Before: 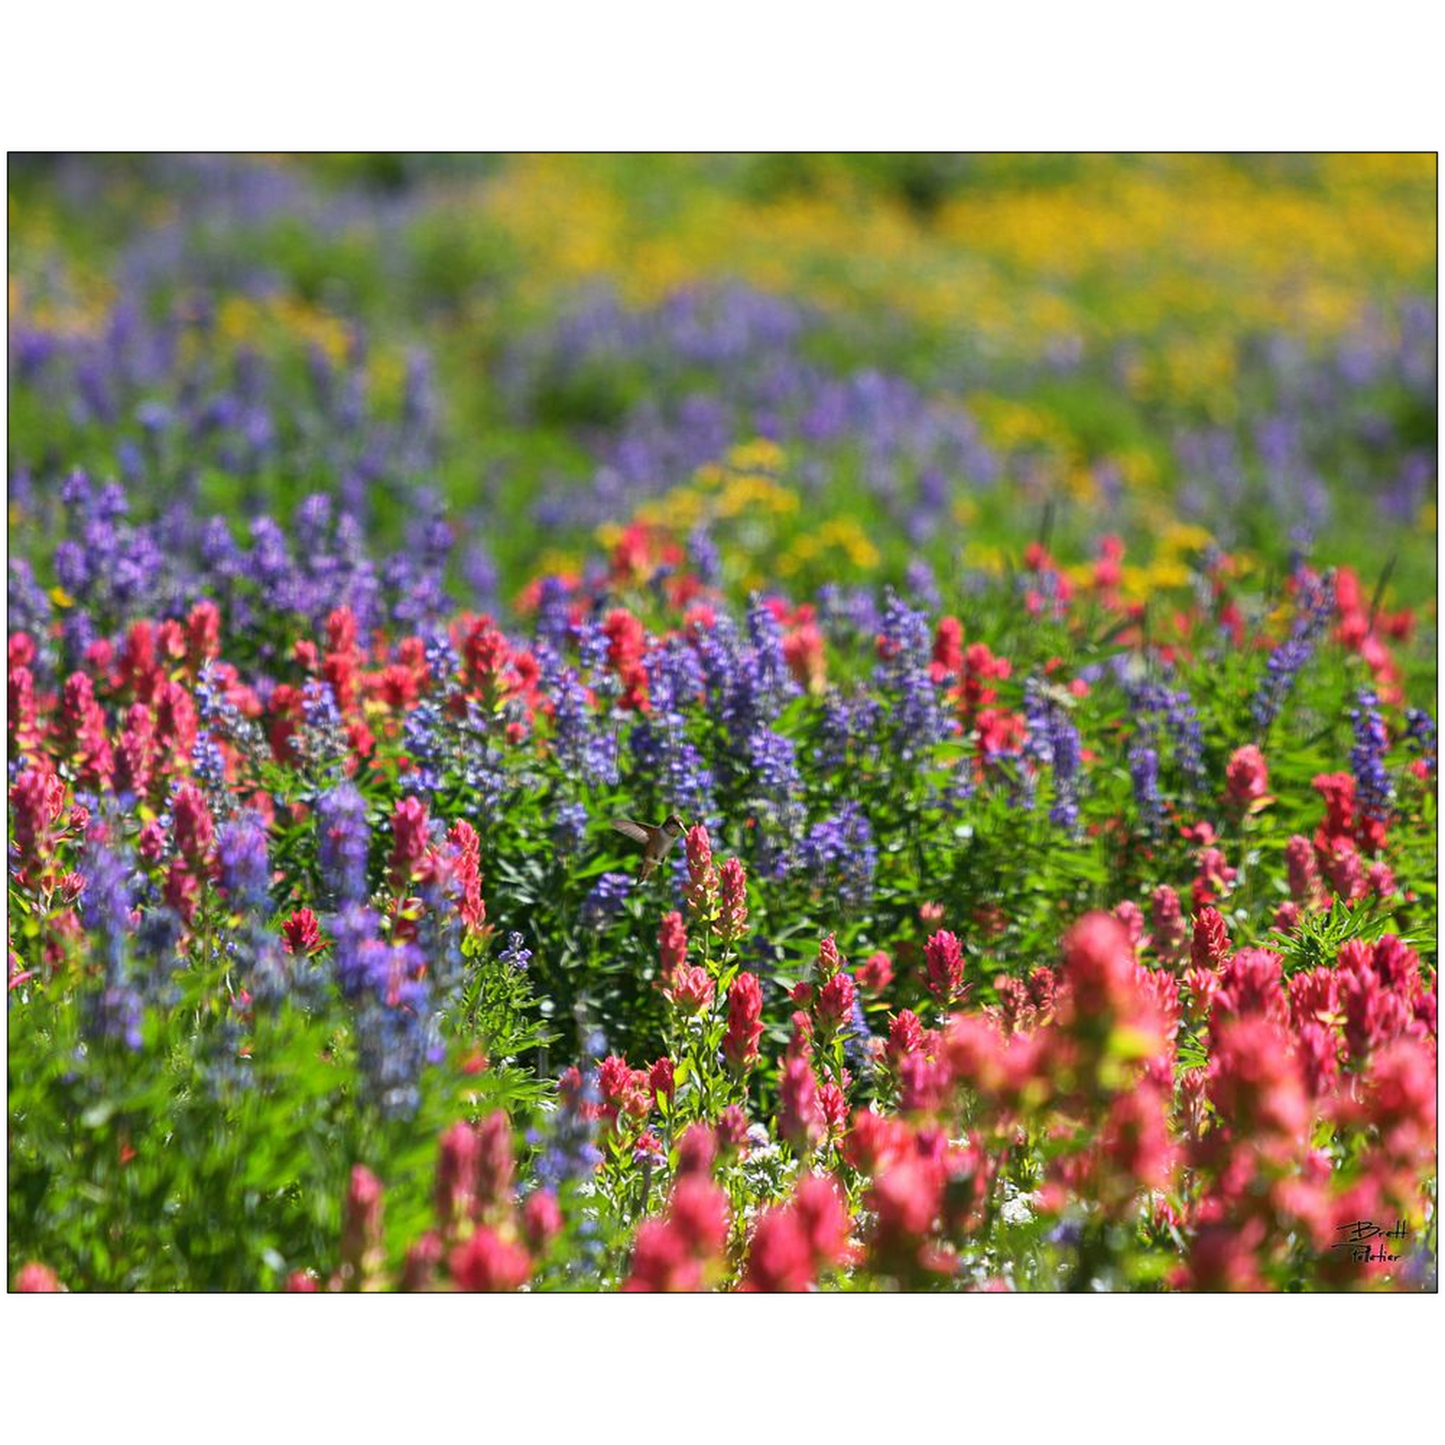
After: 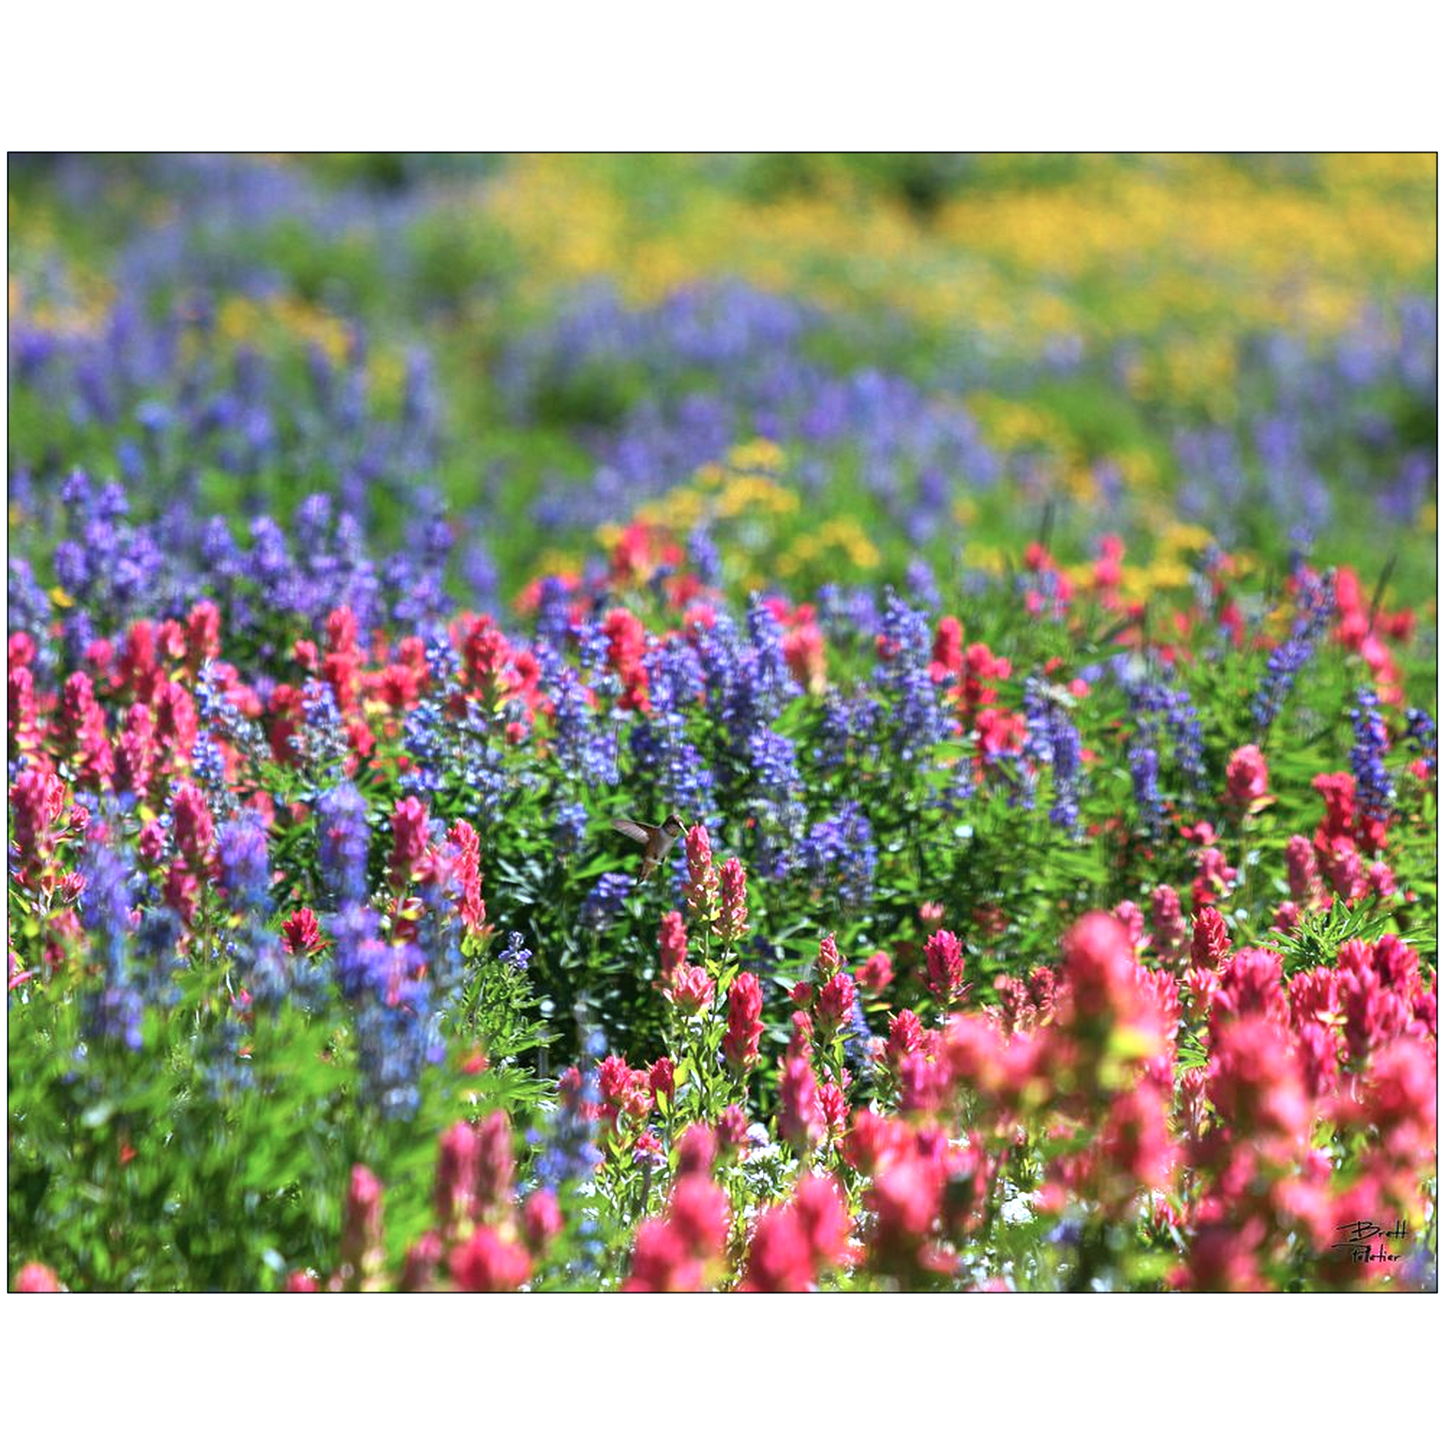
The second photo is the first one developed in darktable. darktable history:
tone equalizer: -8 EV -0.454 EV, -7 EV -0.414 EV, -6 EV -0.293 EV, -5 EV -0.243 EV, -3 EV 0.216 EV, -2 EV 0.311 EV, -1 EV 0.399 EV, +0 EV 0.422 EV
color correction: highlights a* -2.12, highlights b* -18.49
color balance rgb: perceptual saturation grading › global saturation 0.731%
